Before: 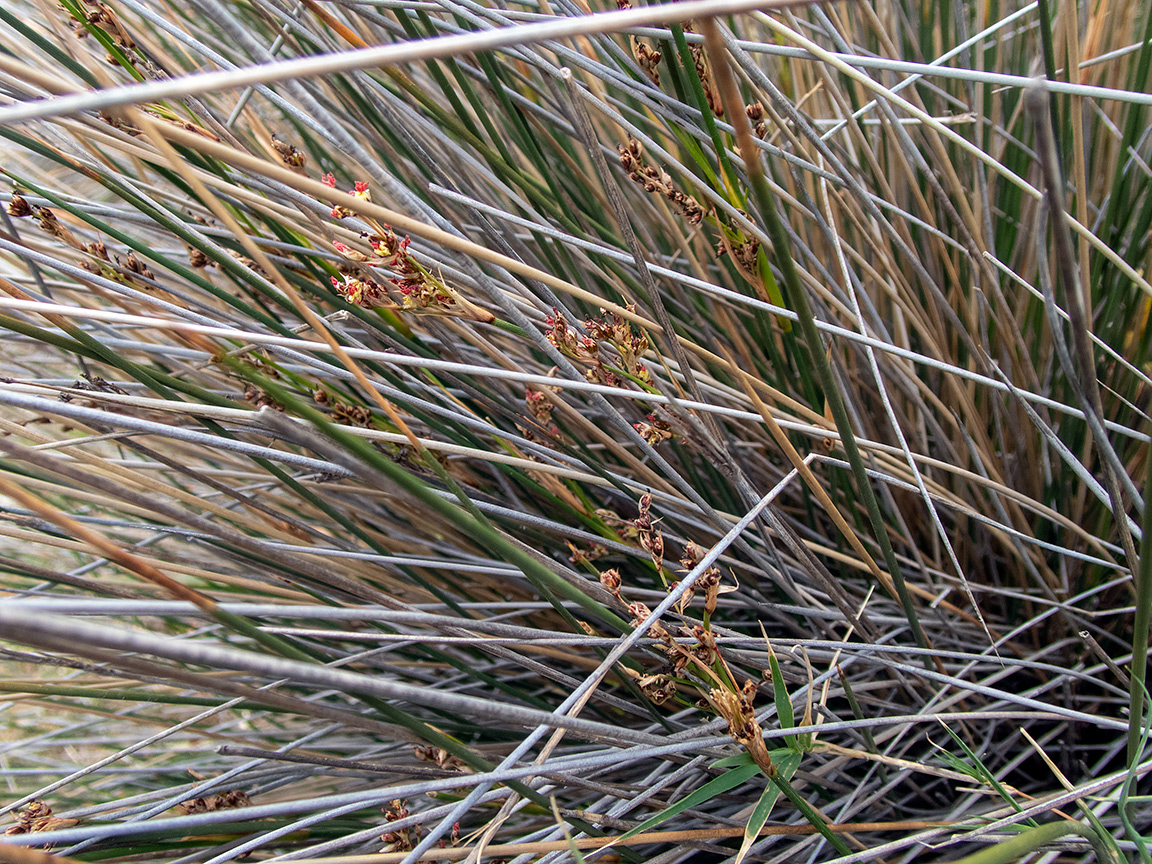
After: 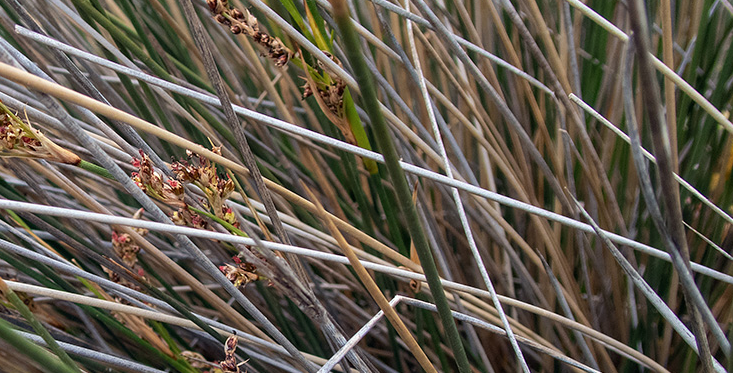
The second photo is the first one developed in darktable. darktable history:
crop: left 36.005%, top 18.293%, right 0.31%, bottom 38.444%
contrast brightness saturation: saturation -0.04
